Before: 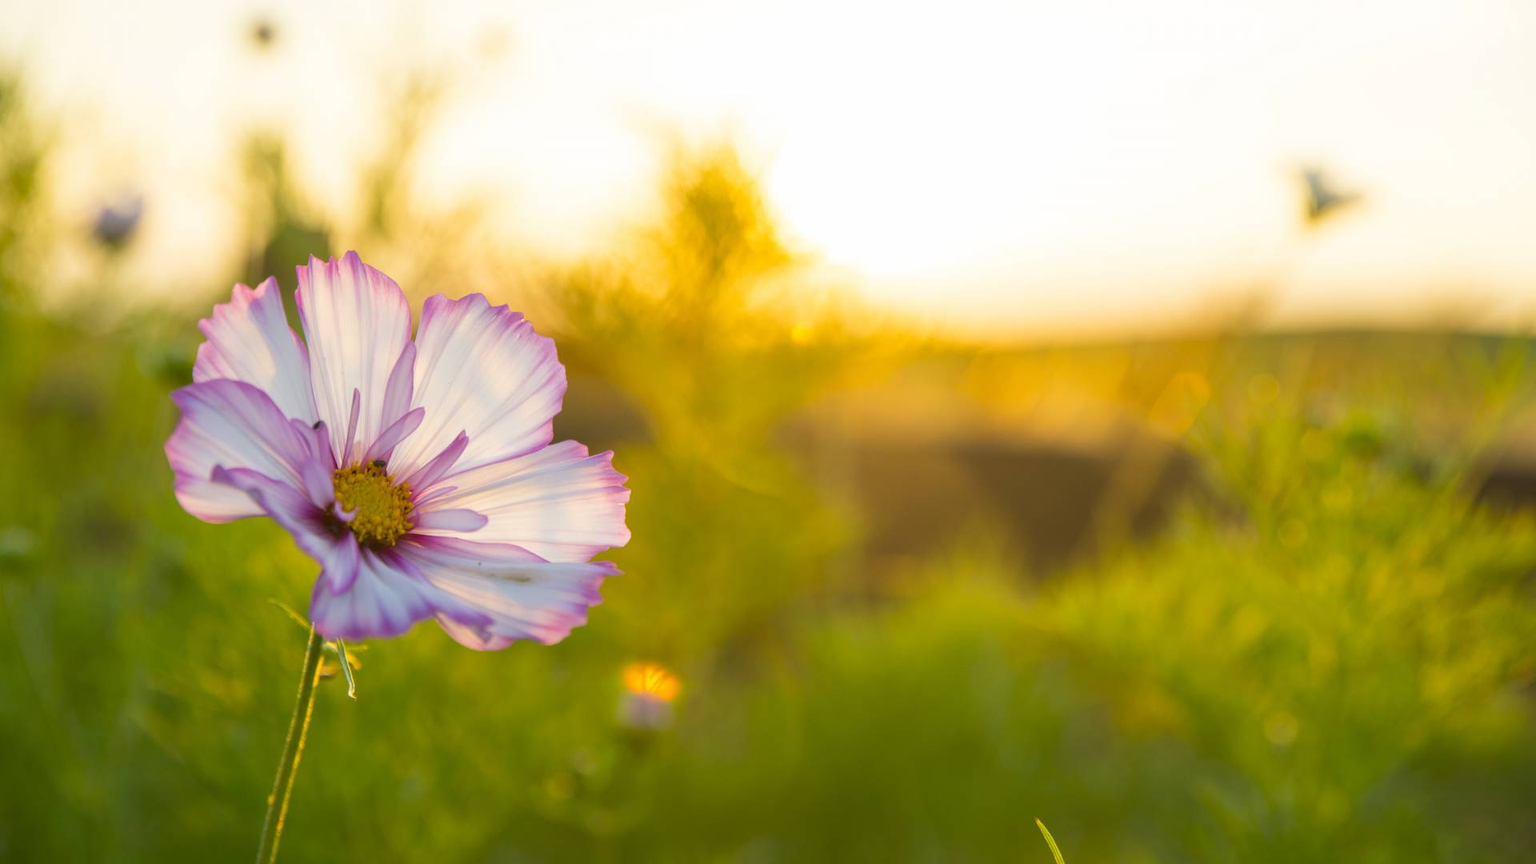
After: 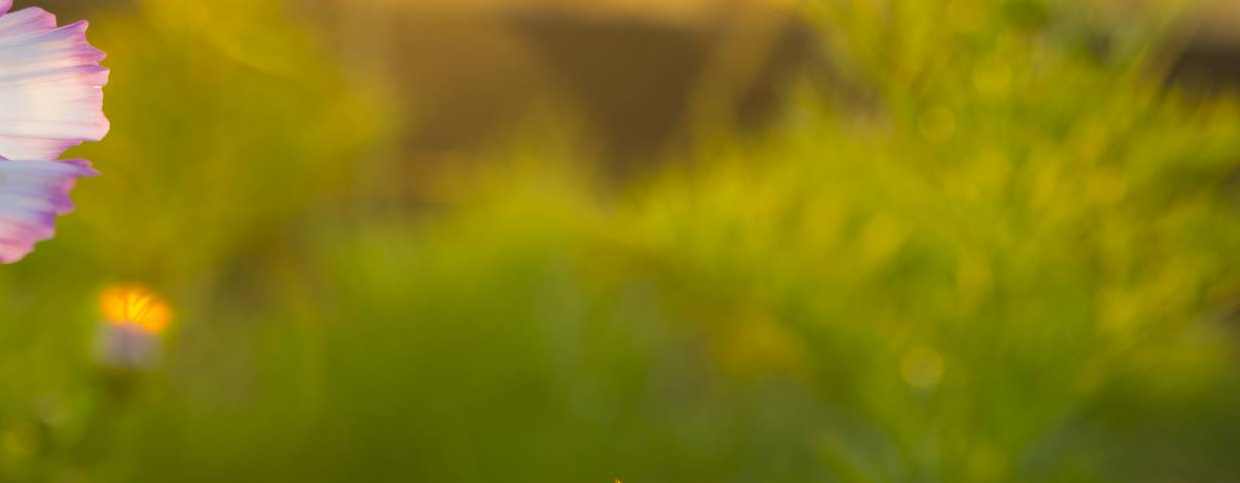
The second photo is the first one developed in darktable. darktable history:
crop and rotate: left 35.391%, top 50.364%, bottom 4.873%
